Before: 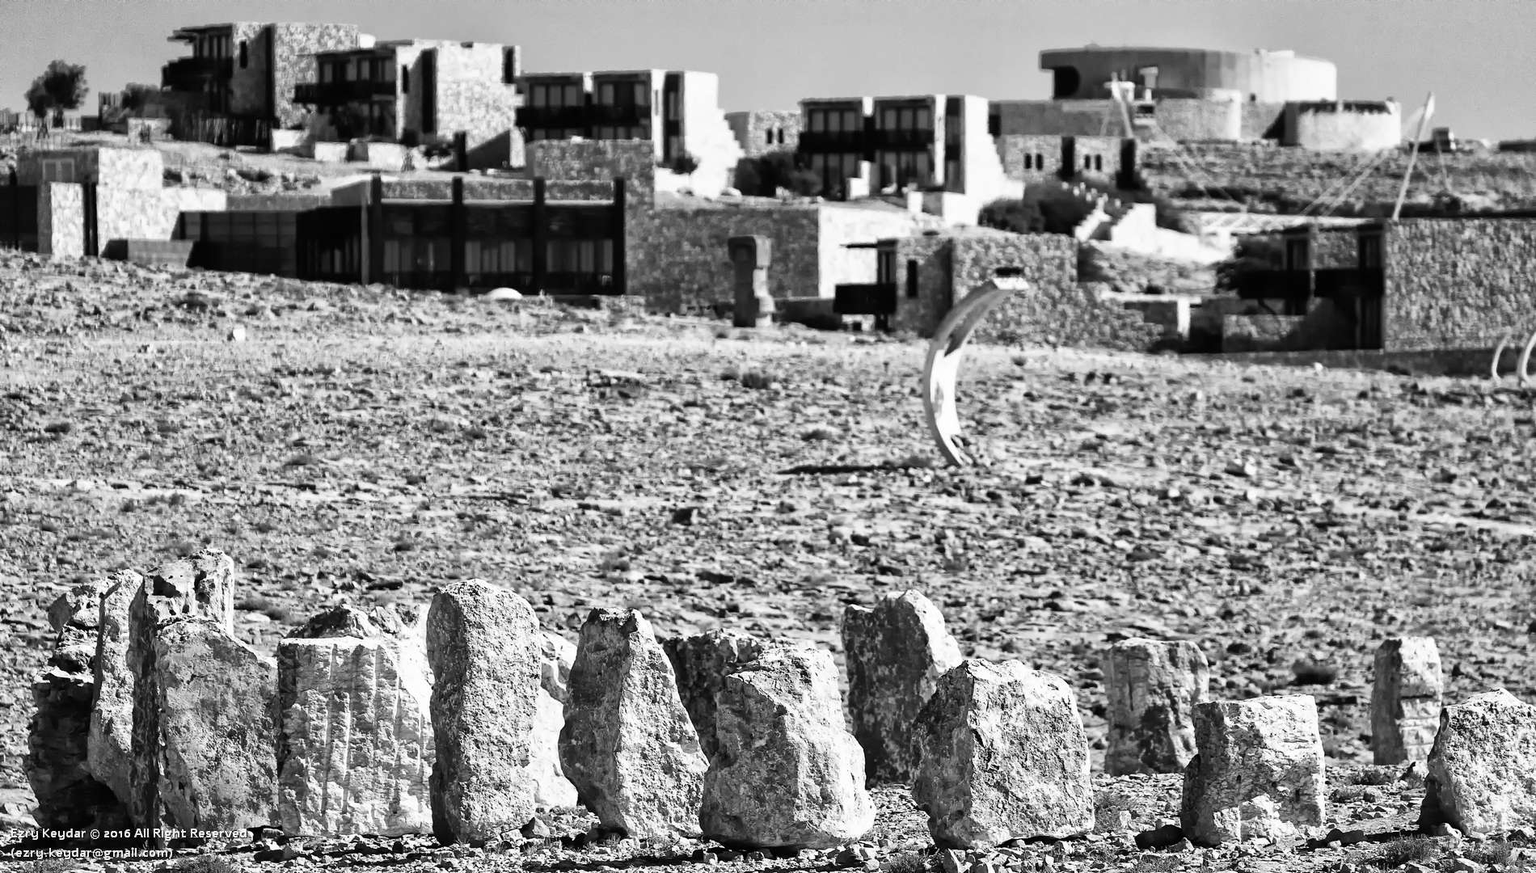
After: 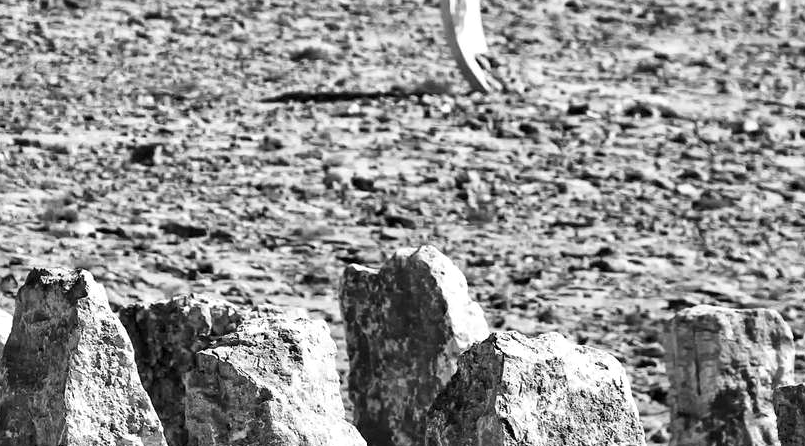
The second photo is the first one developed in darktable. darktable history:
local contrast: highlights 105%, shadows 101%, detail 119%, midtone range 0.2
color zones: curves: ch0 [(0, 0.553) (0.123, 0.58) (0.23, 0.419) (0.468, 0.155) (0.605, 0.132) (0.723, 0.063) (0.833, 0.172) (0.921, 0.468)]; ch1 [(0.025, 0.645) (0.229, 0.584) (0.326, 0.551) (0.537, 0.446) (0.599, 0.911) (0.708, 1) (0.805, 0.944)]; ch2 [(0.086, 0.468) (0.254, 0.464) (0.638, 0.564) (0.702, 0.592) (0.768, 0.564)]
crop: left 36.927%, top 44.852%, right 20.664%, bottom 13.774%
